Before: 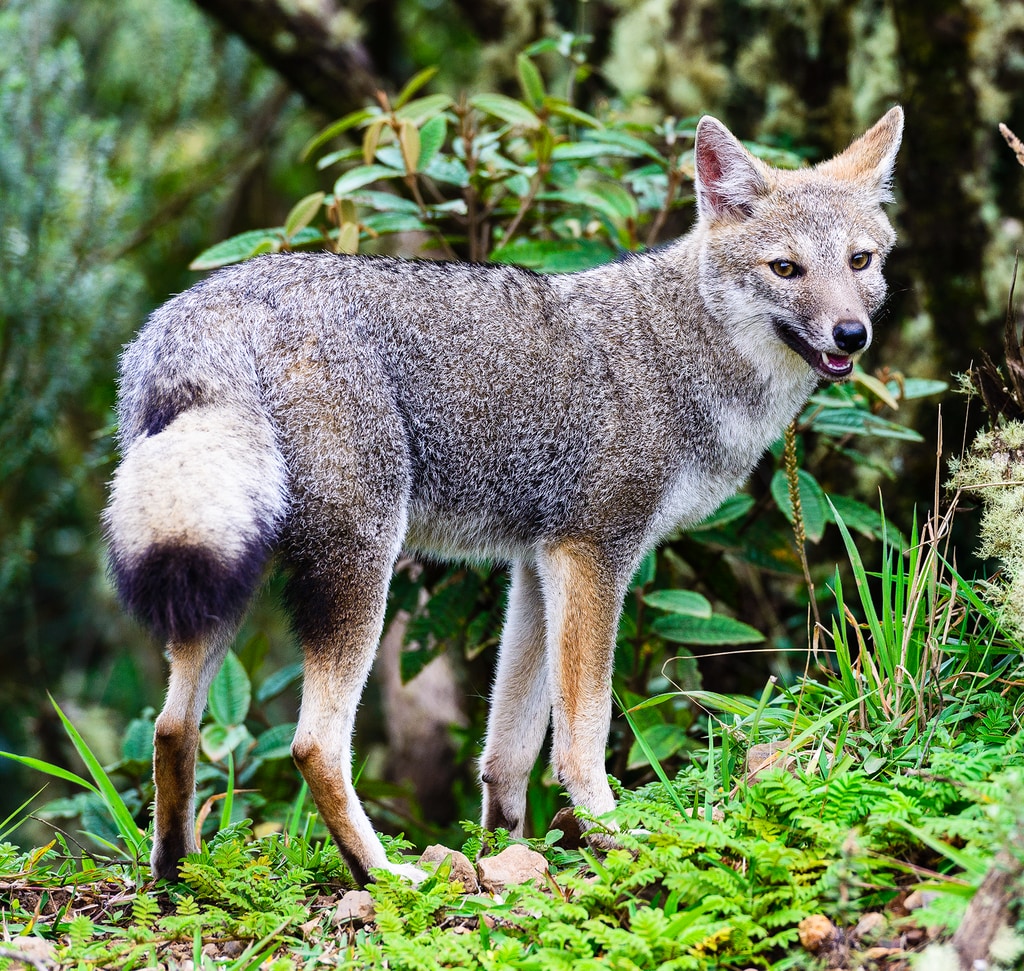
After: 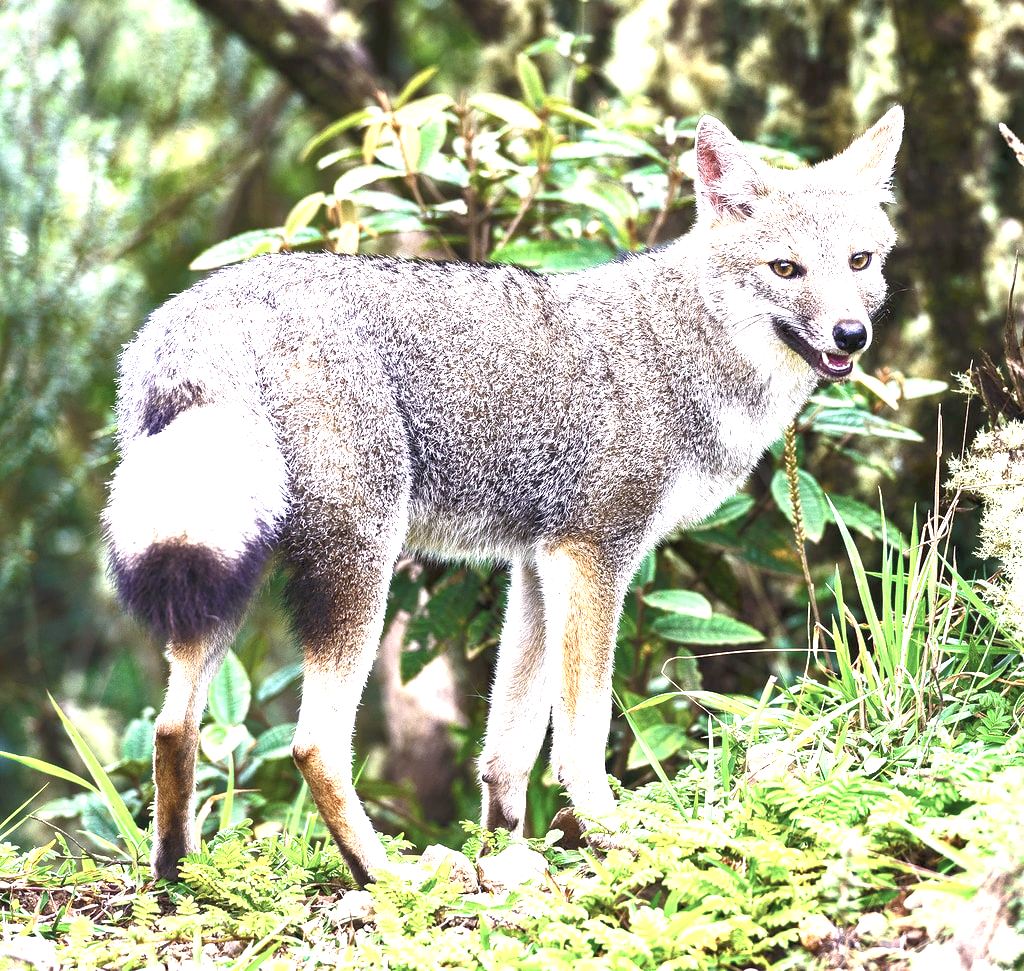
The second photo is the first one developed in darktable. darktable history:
rgb curve: curves: ch0 [(0, 0) (0.072, 0.166) (0.217, 0.293) (0.414, 0.42) (1, 1)], compensate middle gray true, preserve colors basic power
color correction: highlights a* 5.59, highlights b* 5.24, saturation 0.68
exposure: black level correction 0, exposure 1.55 EV, compensate exposure bias true, compensate highlight preservation false
